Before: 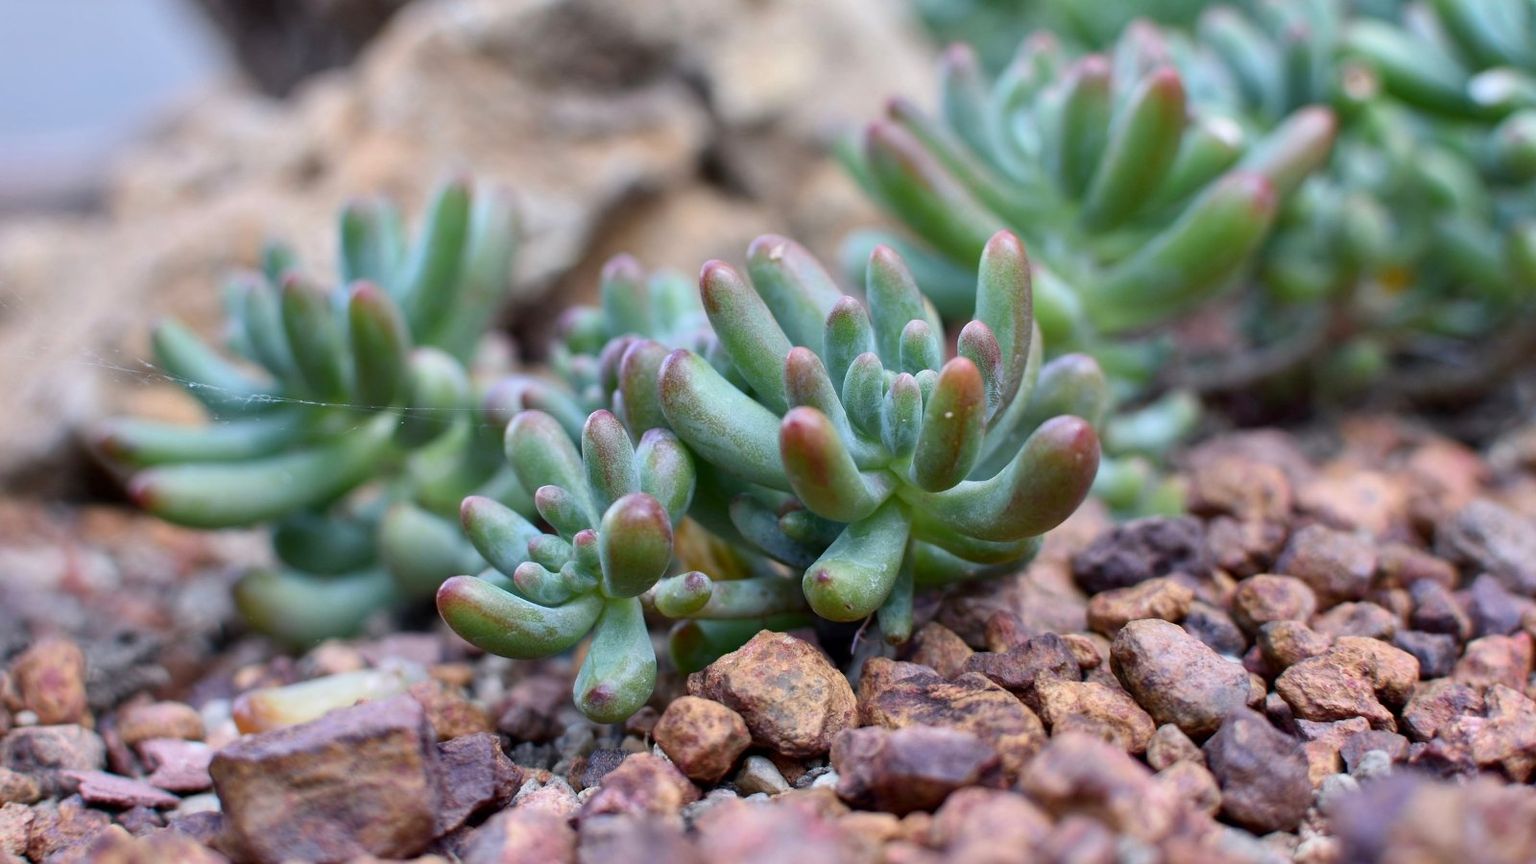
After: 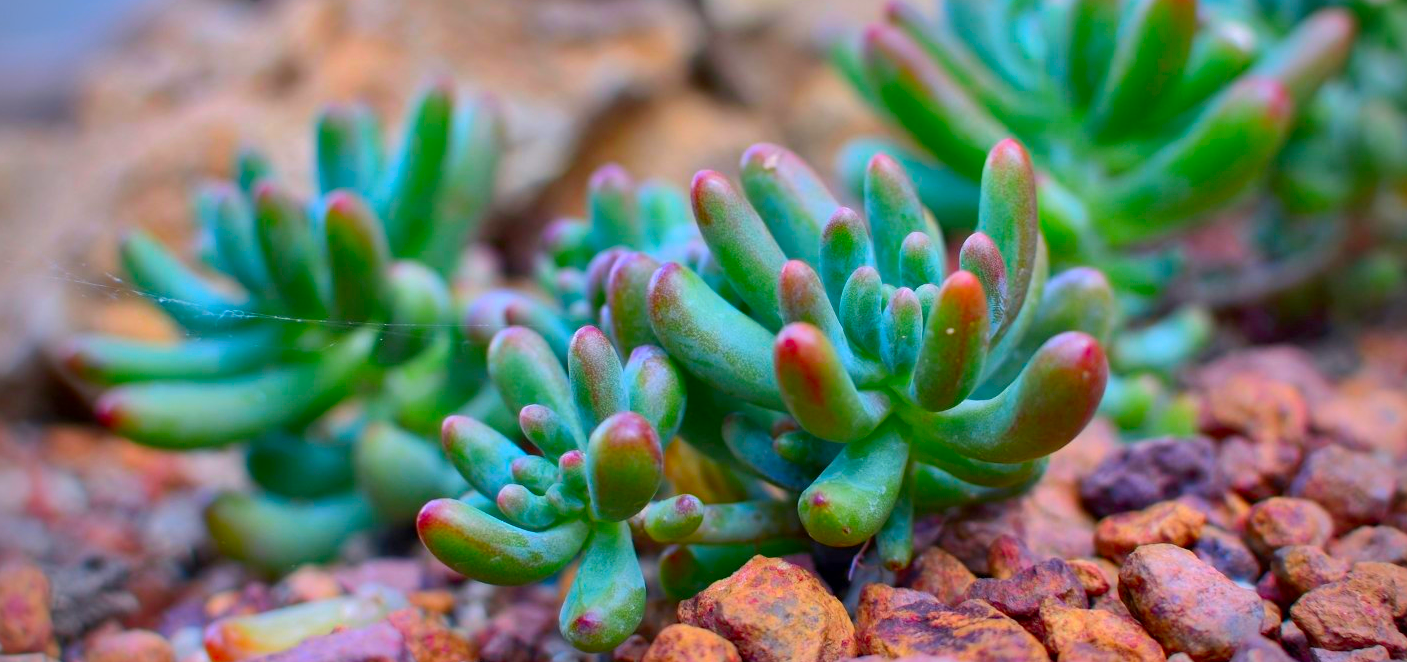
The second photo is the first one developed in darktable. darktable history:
crop and rotate: left 2.425%, top 11.305%, right 9.6%, bottom 15.08%
vignetting: on, module defaults
color correction: saturation 2.15
shadows and highlights: shadows 40, highlights -60
